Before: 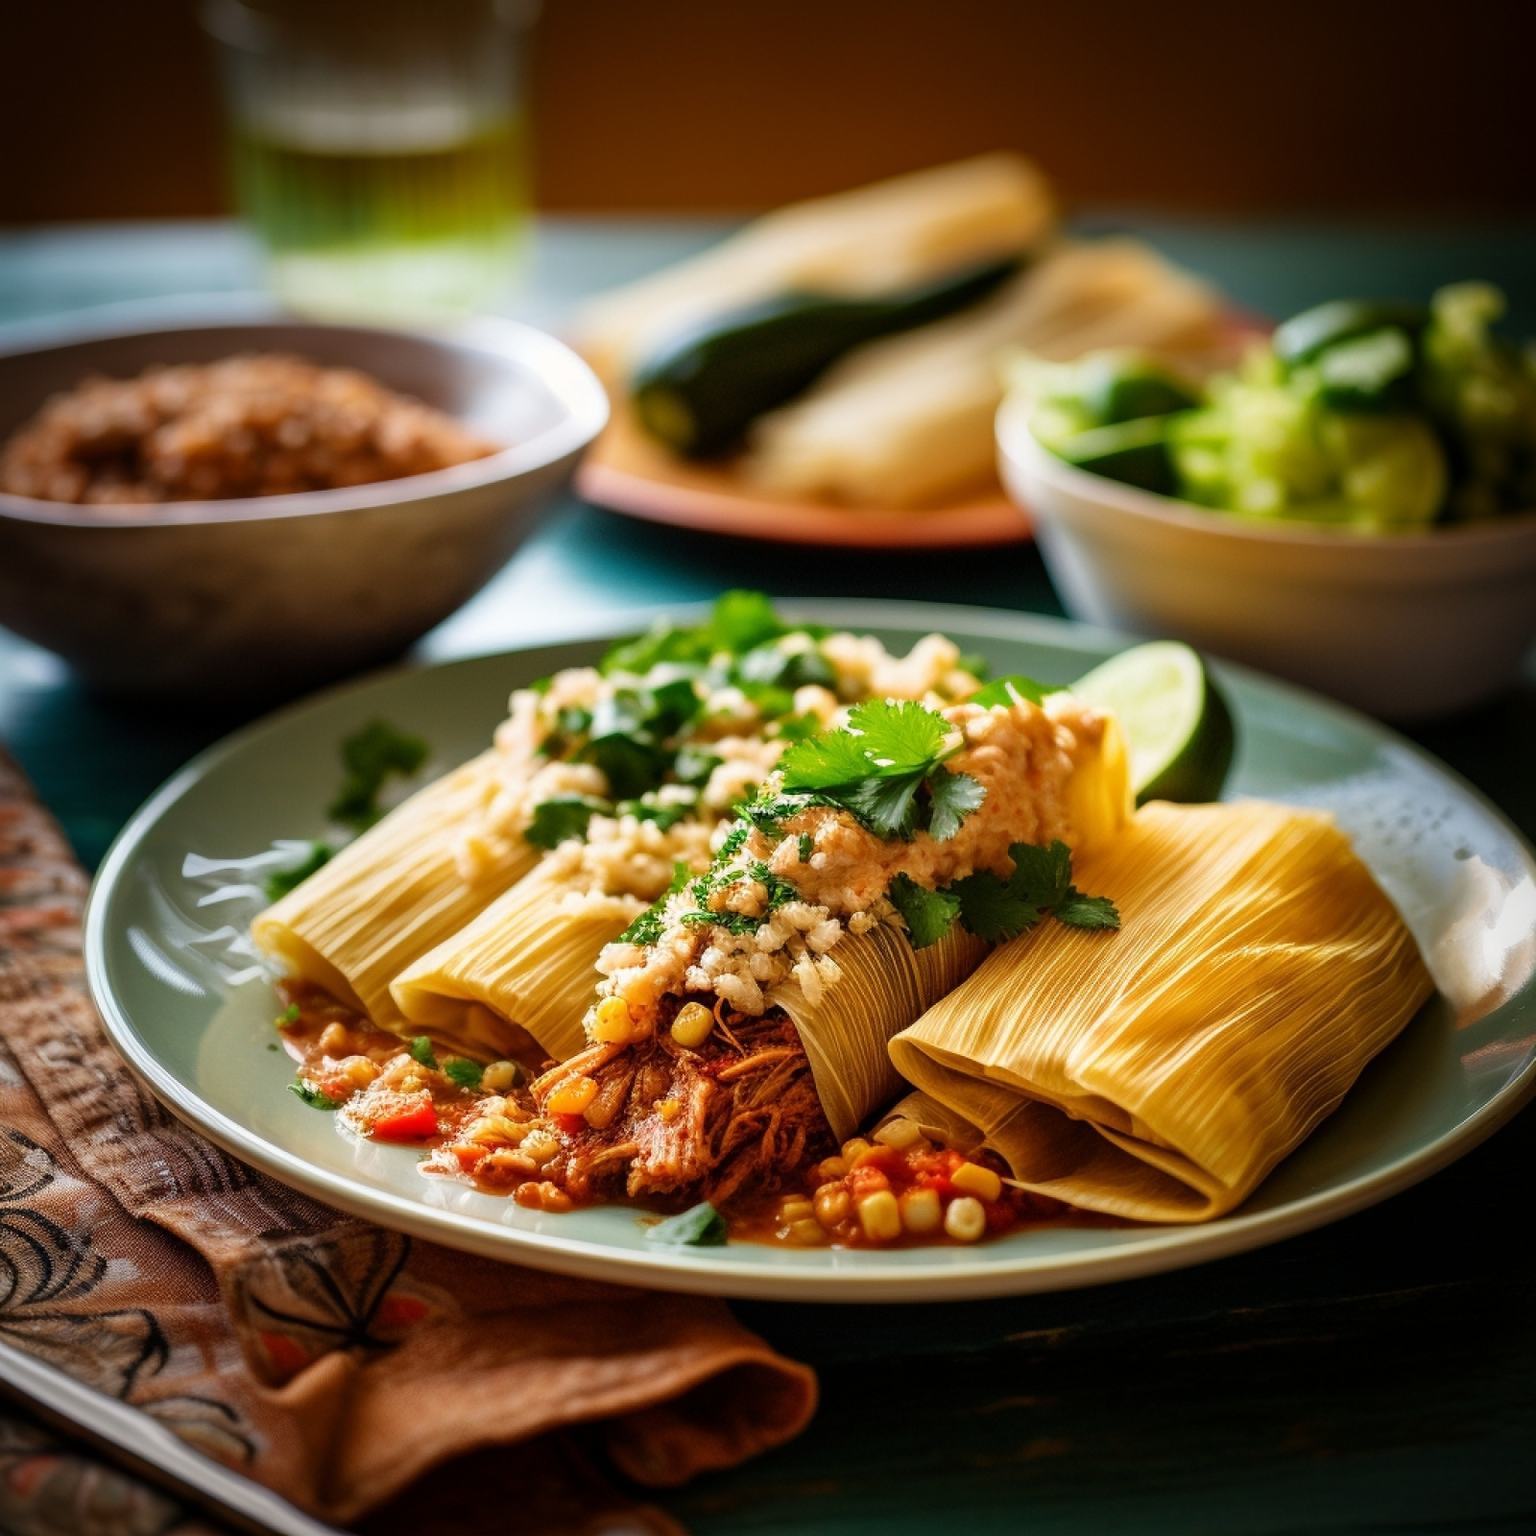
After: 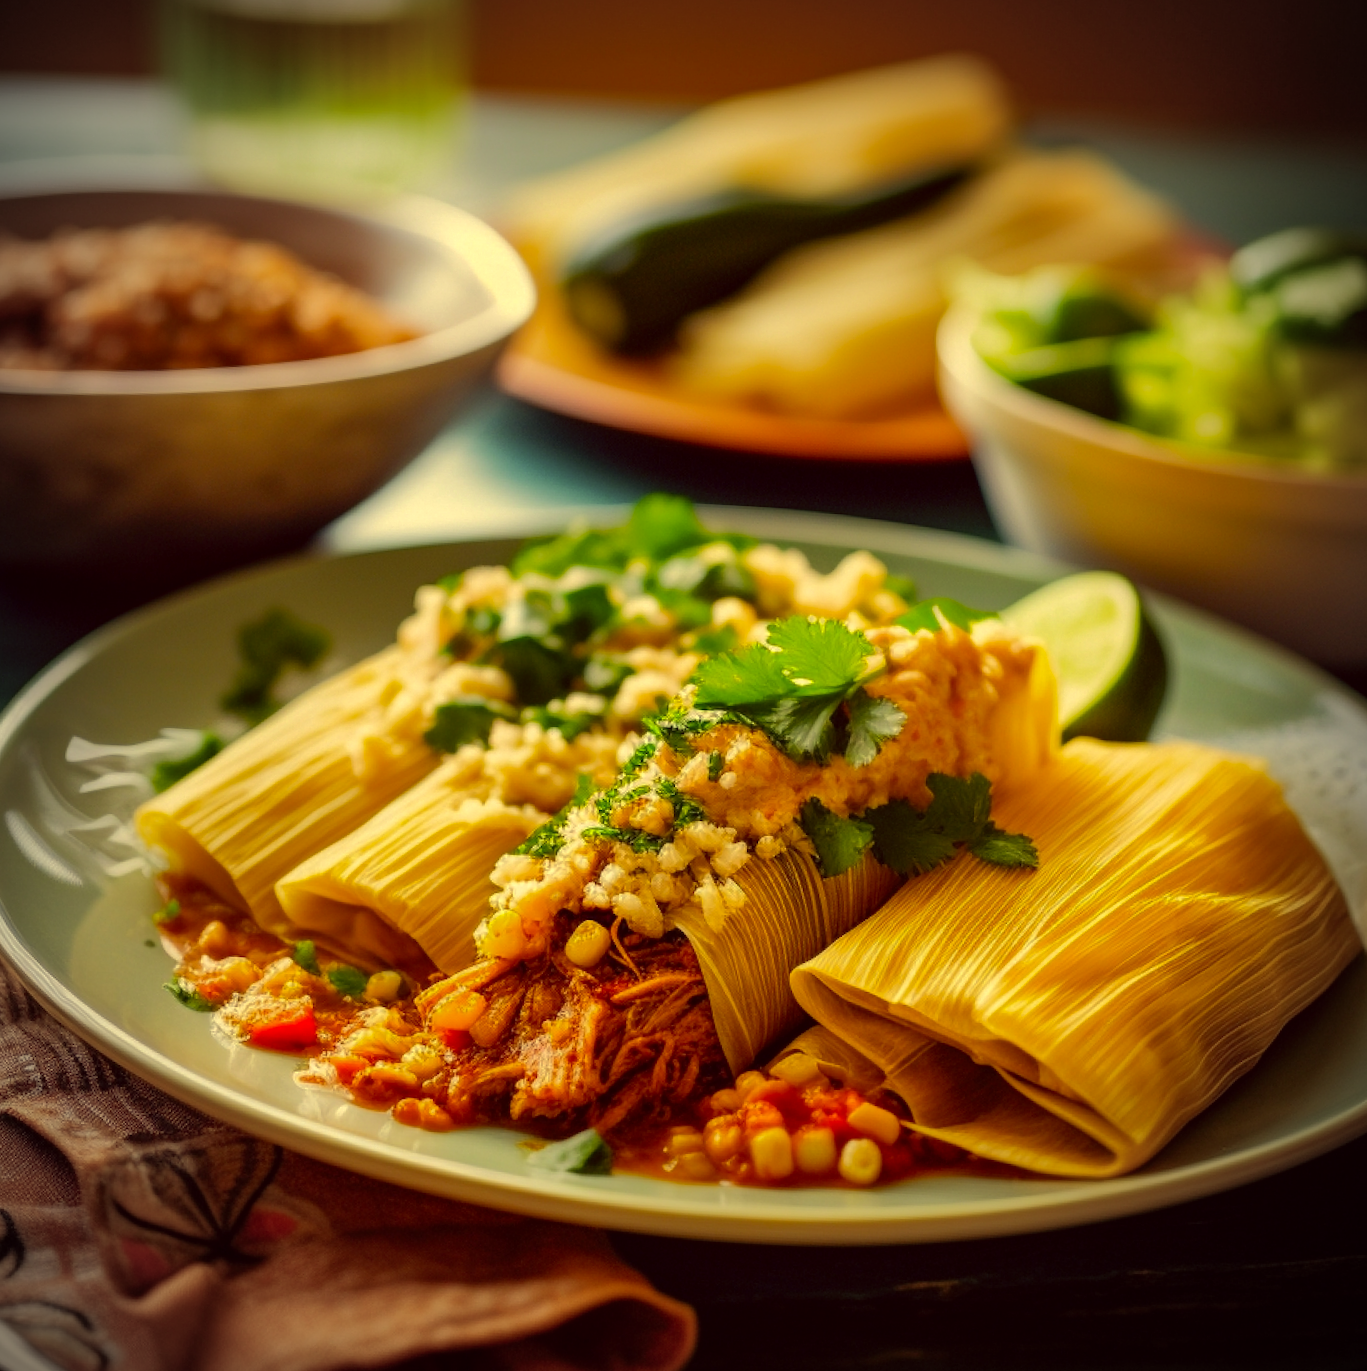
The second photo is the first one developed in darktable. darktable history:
color correction: highlights a* -0.432, highlights b* 39.56, shadows a* 9.48, shadows b* -0.161
shadows and highlights: shadows 39.49, highlights -60.04
vignetting: fall-off radius 60.96%
crop and rotate: angle -3.13°, left 5.235%, top 5.213%, right 4.758%, bottom 4.53%
